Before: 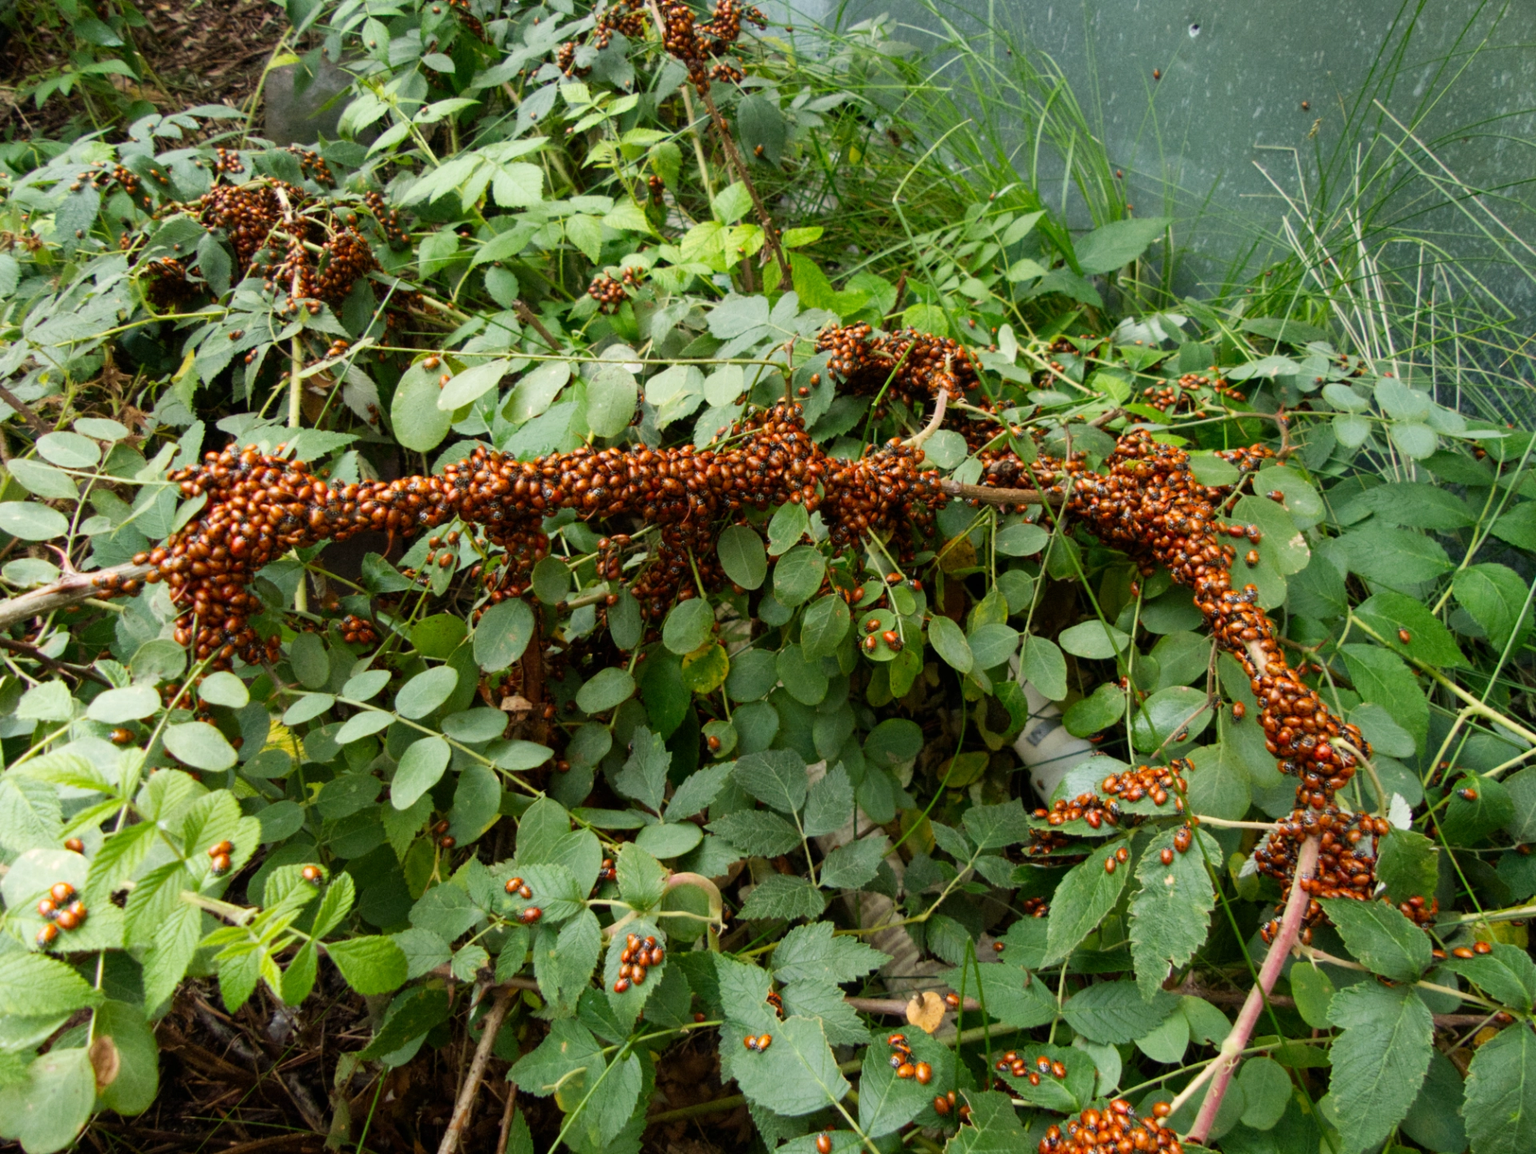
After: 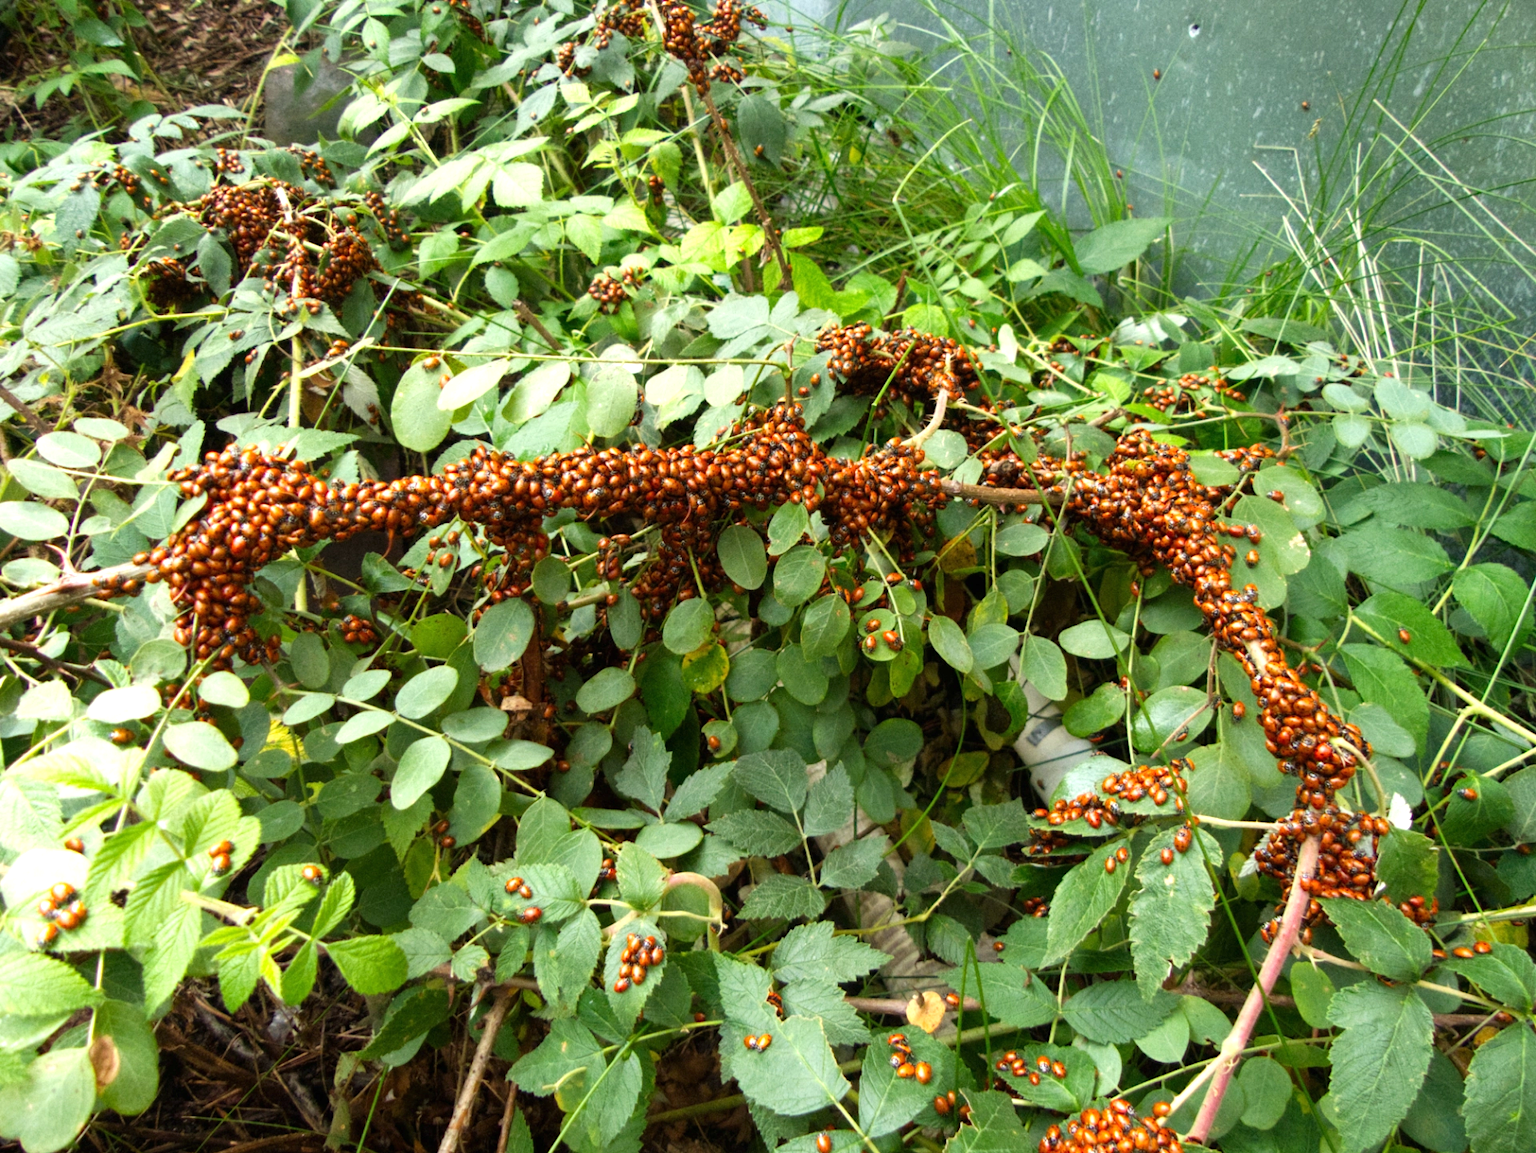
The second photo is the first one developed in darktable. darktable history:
tone equalizer: on, module defaults
exposure: black level correction 0, exposure 0.695 EV, compensate highlight preservation false
